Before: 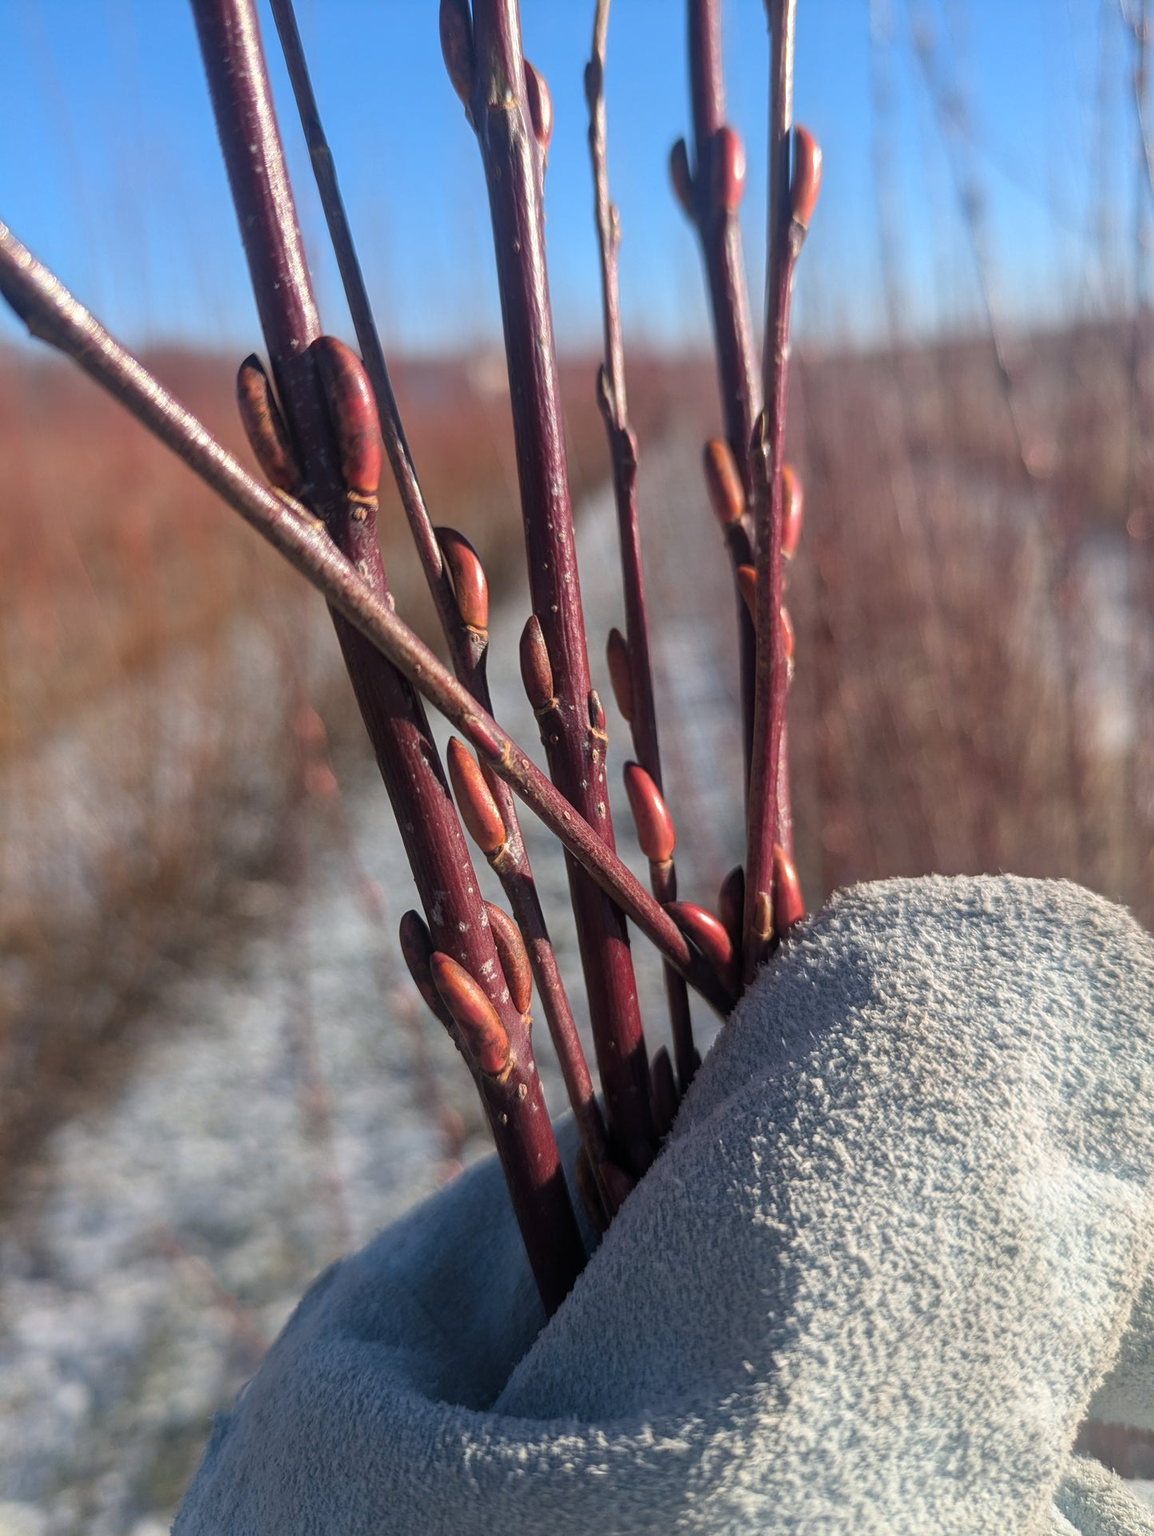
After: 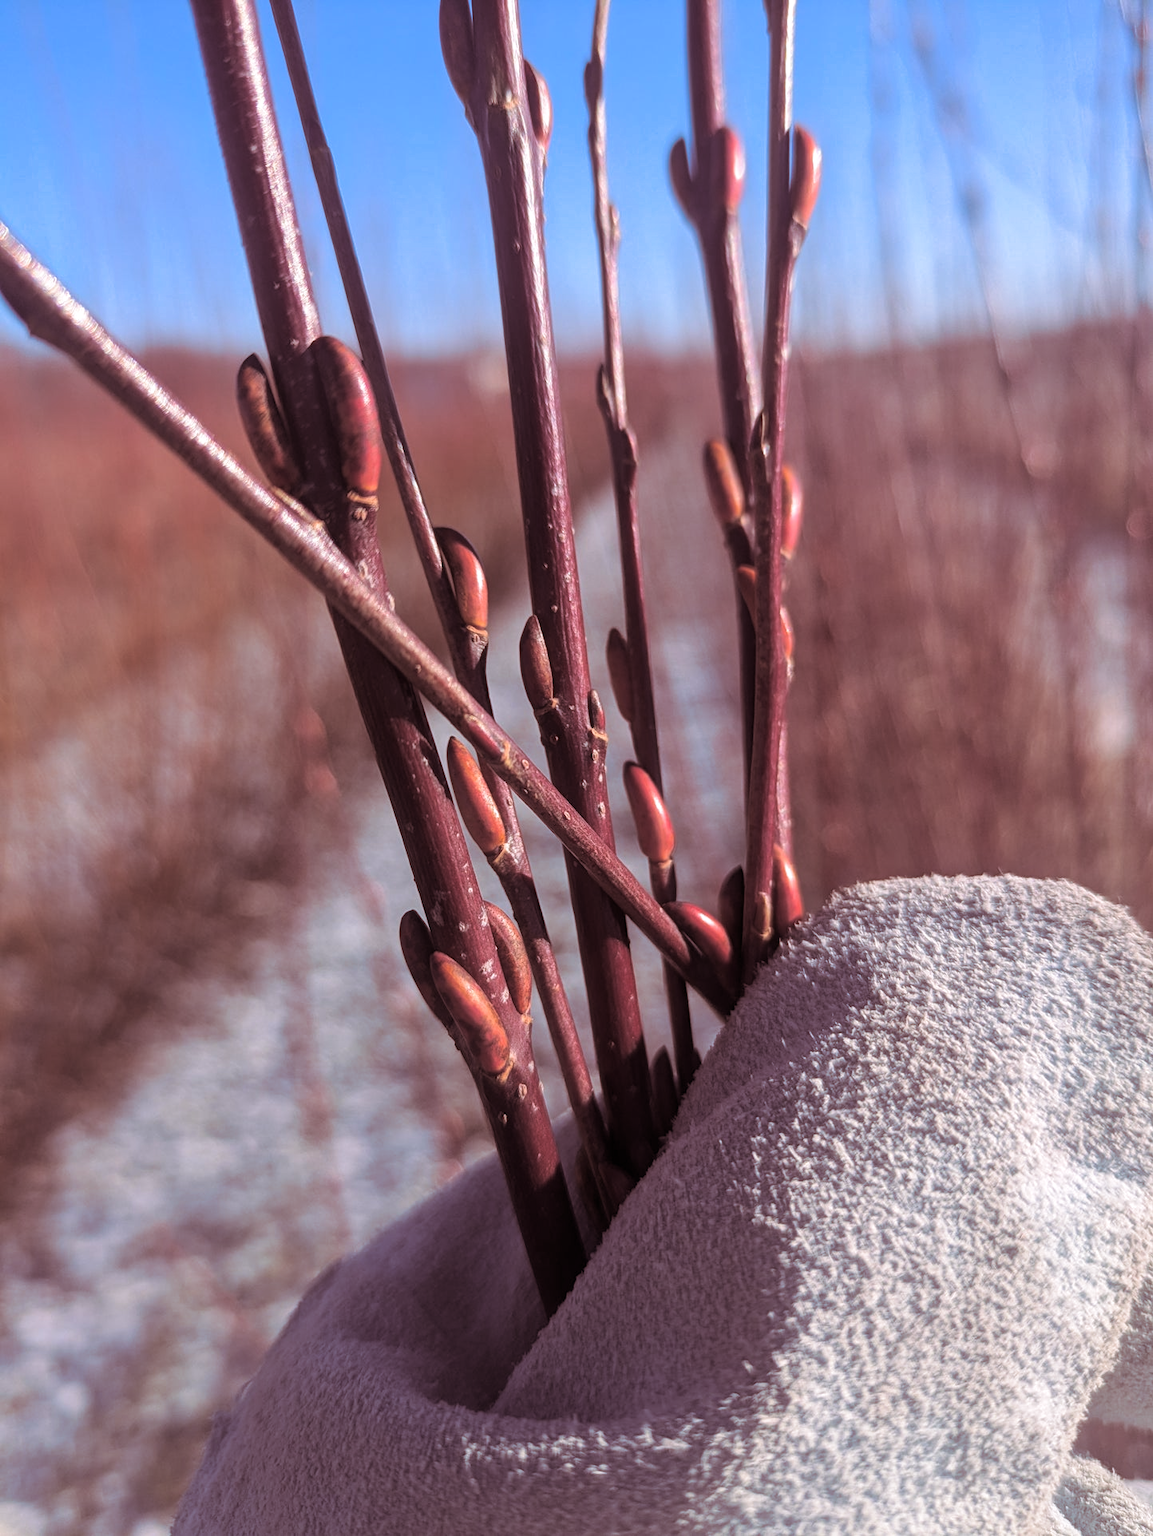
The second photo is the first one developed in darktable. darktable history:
split-toning: shadows › saturation 0.41, highlights › saturation 0, compress 33.55%
white balance: red 1.05, blue 1.072
